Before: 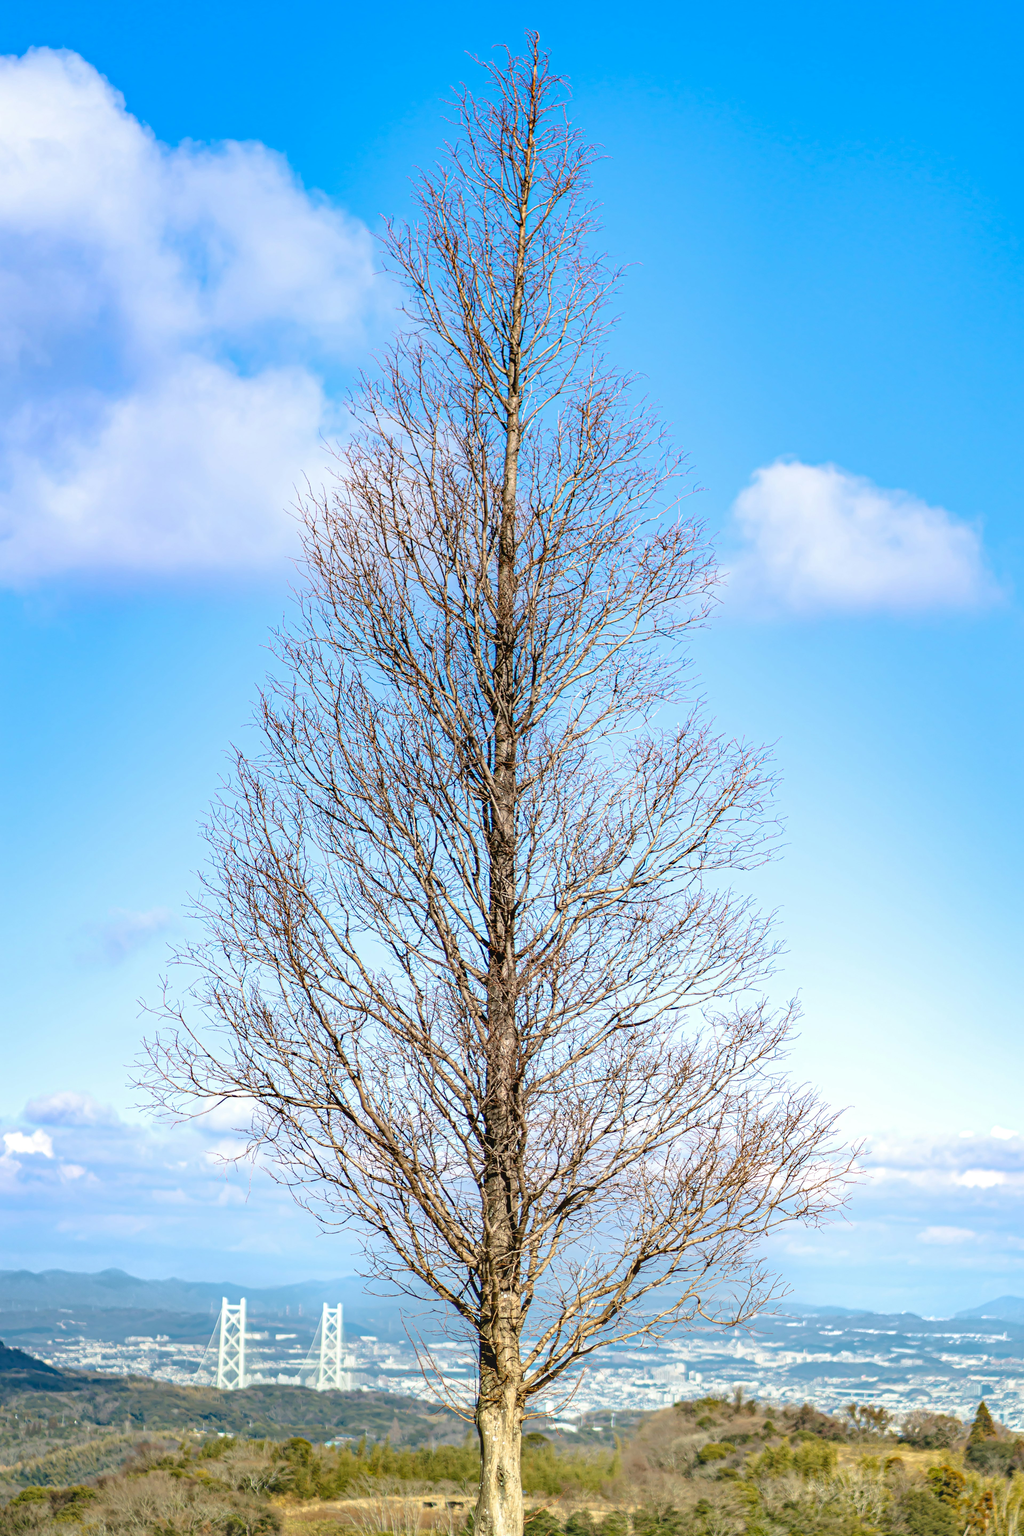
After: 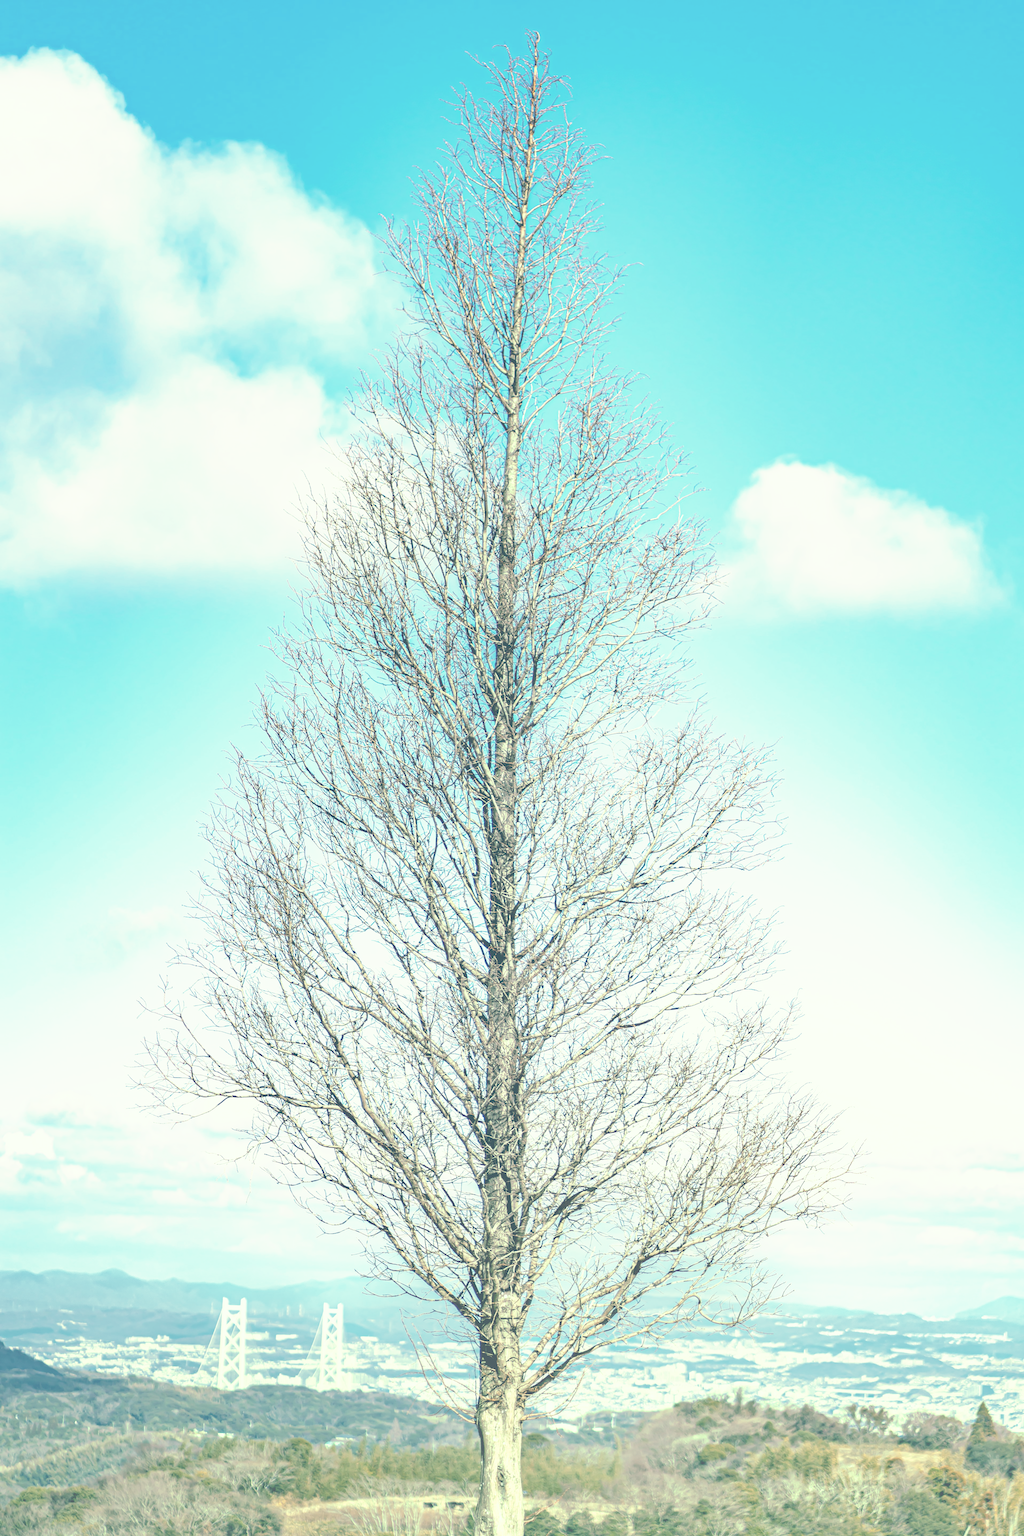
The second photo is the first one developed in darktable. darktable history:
tone curve: curves: ch0 [(0, 0) (0.003, 0.326) (0.011, 0.332) (0.025, 0.352) (0.044, 0.378) (0.069, 0.4) (0.1, 0.416) (0.136, 0.432) (0.177, 0.468) (0.224, 0.509) (0.277, 0.554) (0.335, 0.6) (0.399, 0.642) (0.468, 0.693) (0.543, 0.753) (0.623, 0.818) (0.709, 0.897) (0.801, 0.974) (0.898, 0.991) (1, 1)], preserve colors none
color look up table: target L [95.97, 82.31, 94.92, 76.68, 94.97, 71.65, 71.6, 60.13, 63.27, 50.9, 49.59, 46.4, 35.18, 19.85, 200.32, 94.76, 82.63, 96.26, 67.1, 70.78, 68.32, 64.2, 55.09, 58.04, 51.8, 45.84, 49.73, 17.96, 26.06, 83.65, 72.44, 73.75, 61.56, 59.75, 49.24, 39.91, 28.81, 39.8, 23.17, 34.43, 13.75, 20.06, 17.01, 0.698, 73.84, 81.13, 68.33, 54.19, 26.33], target a [-43.63, -11.96, -55.67, -32.83, -54.13, -59.03, -21.7, -69.83, -29.54, -53.53, -14.67, -28.41, -46.03, -30.54, 0, -59.84, -10.93, -43.88, 20.22, 15.27, 8.794, -1.63, 38.49, 11.32, 28.3, 50.54, 26.61, 34.78, -3.878, -1.281, 16.06, -14.61, 37.92, 18.89, -29.34, 72.47, 58.73, -0.287, 45.63, -15.59, 30.81, 12.77, -0.098, 2.942, -46.68, -17.69, -50.76, -21.92, -17.38], target b [33.82, 25.2, 64.51, 35.3, 38.33, 12.24, 63.18, 54.51, 19.75, 2.38, 4.553, 33.3, 25.64, 10.64, 0, 91.48, 29.76, 36.31, 12.33, 7.232, 48.88, 10, 46.4, 20.12, 29.29, 9.553, -0.942, 2.392, 10.98, 12.14, -3.34, -3.046, -20.16, -10.16, -36.23, -20.32, -59.18, -13.57, -44.35, -4.38, -22.46, -49.46, -31.01, -23.37, -1.538, 8.918, -9.687, -17.64, -21.49], num patches 49
